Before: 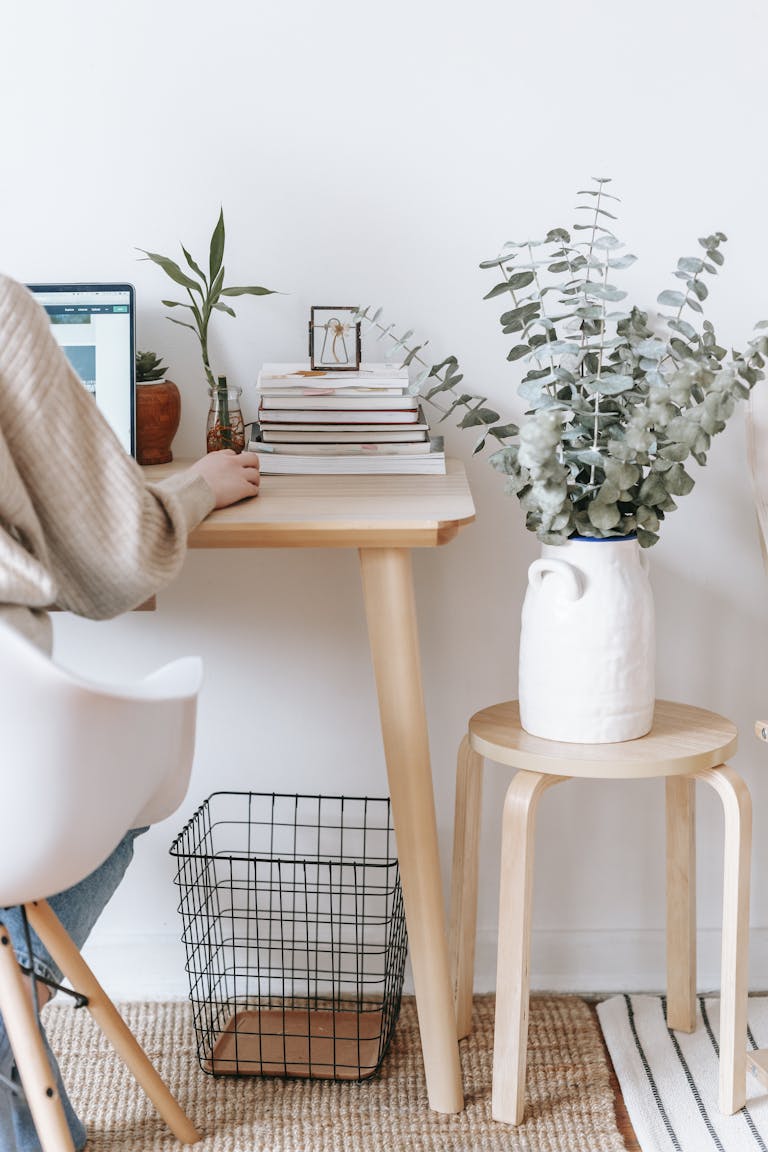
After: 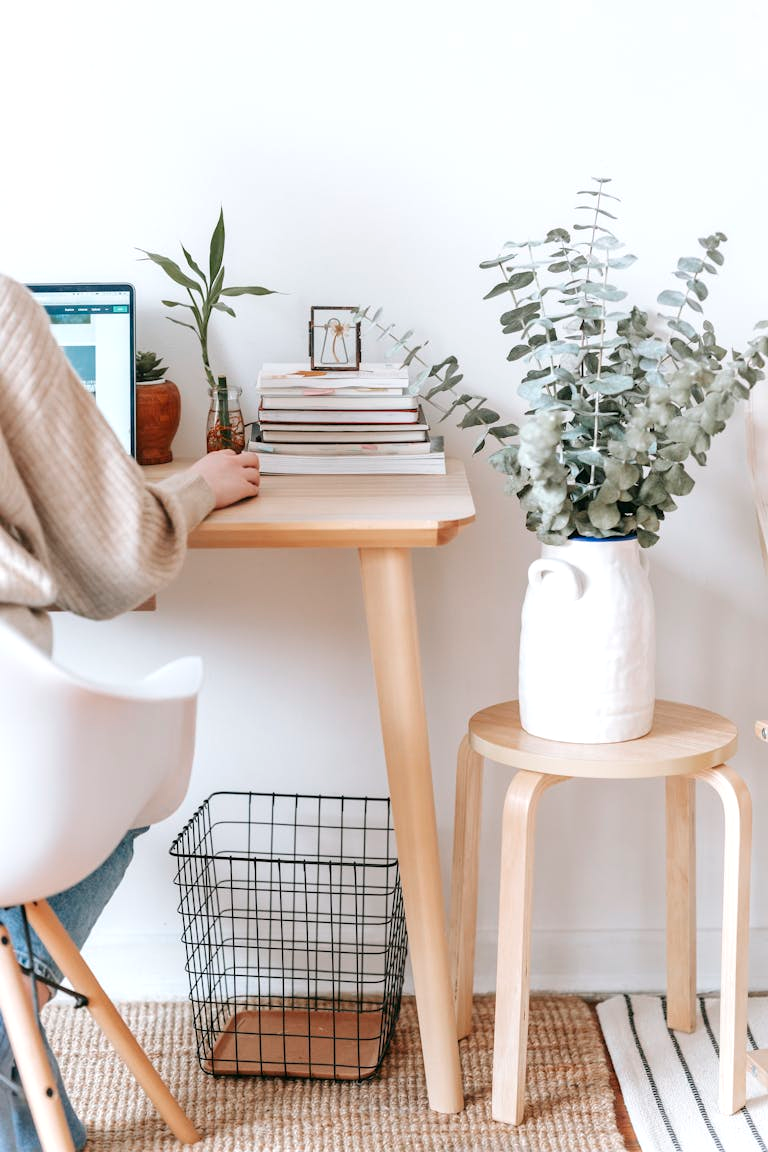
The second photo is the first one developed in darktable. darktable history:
exposure: exposure 0.227 EV, compensate exposure bias true, compensate highlight preservation false
